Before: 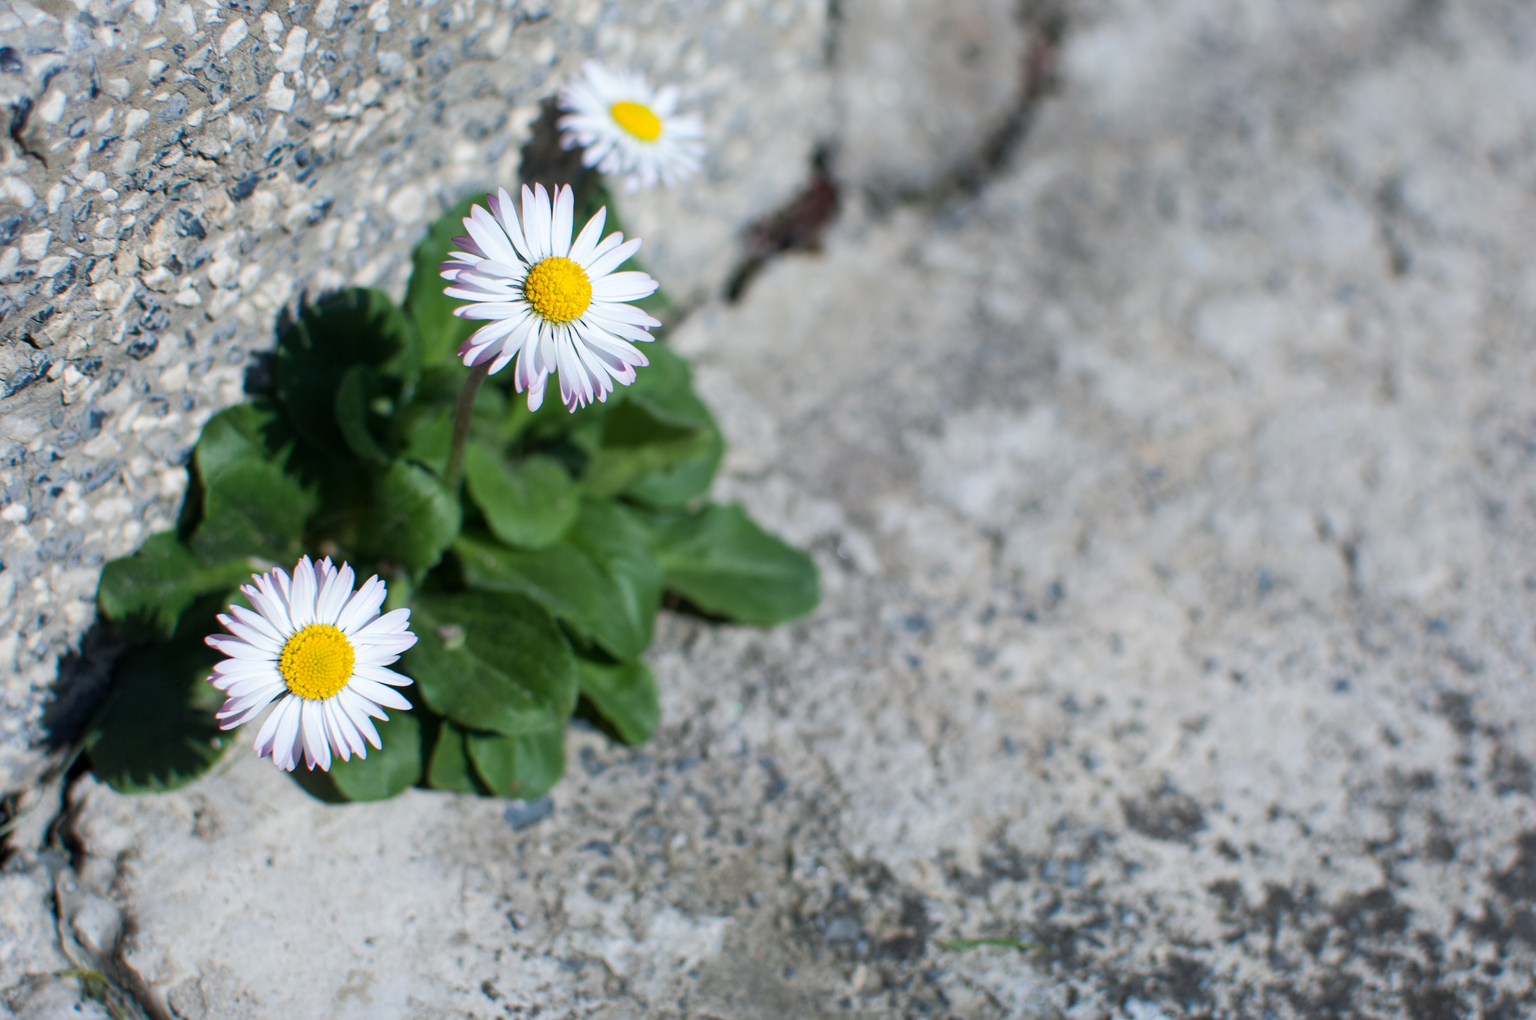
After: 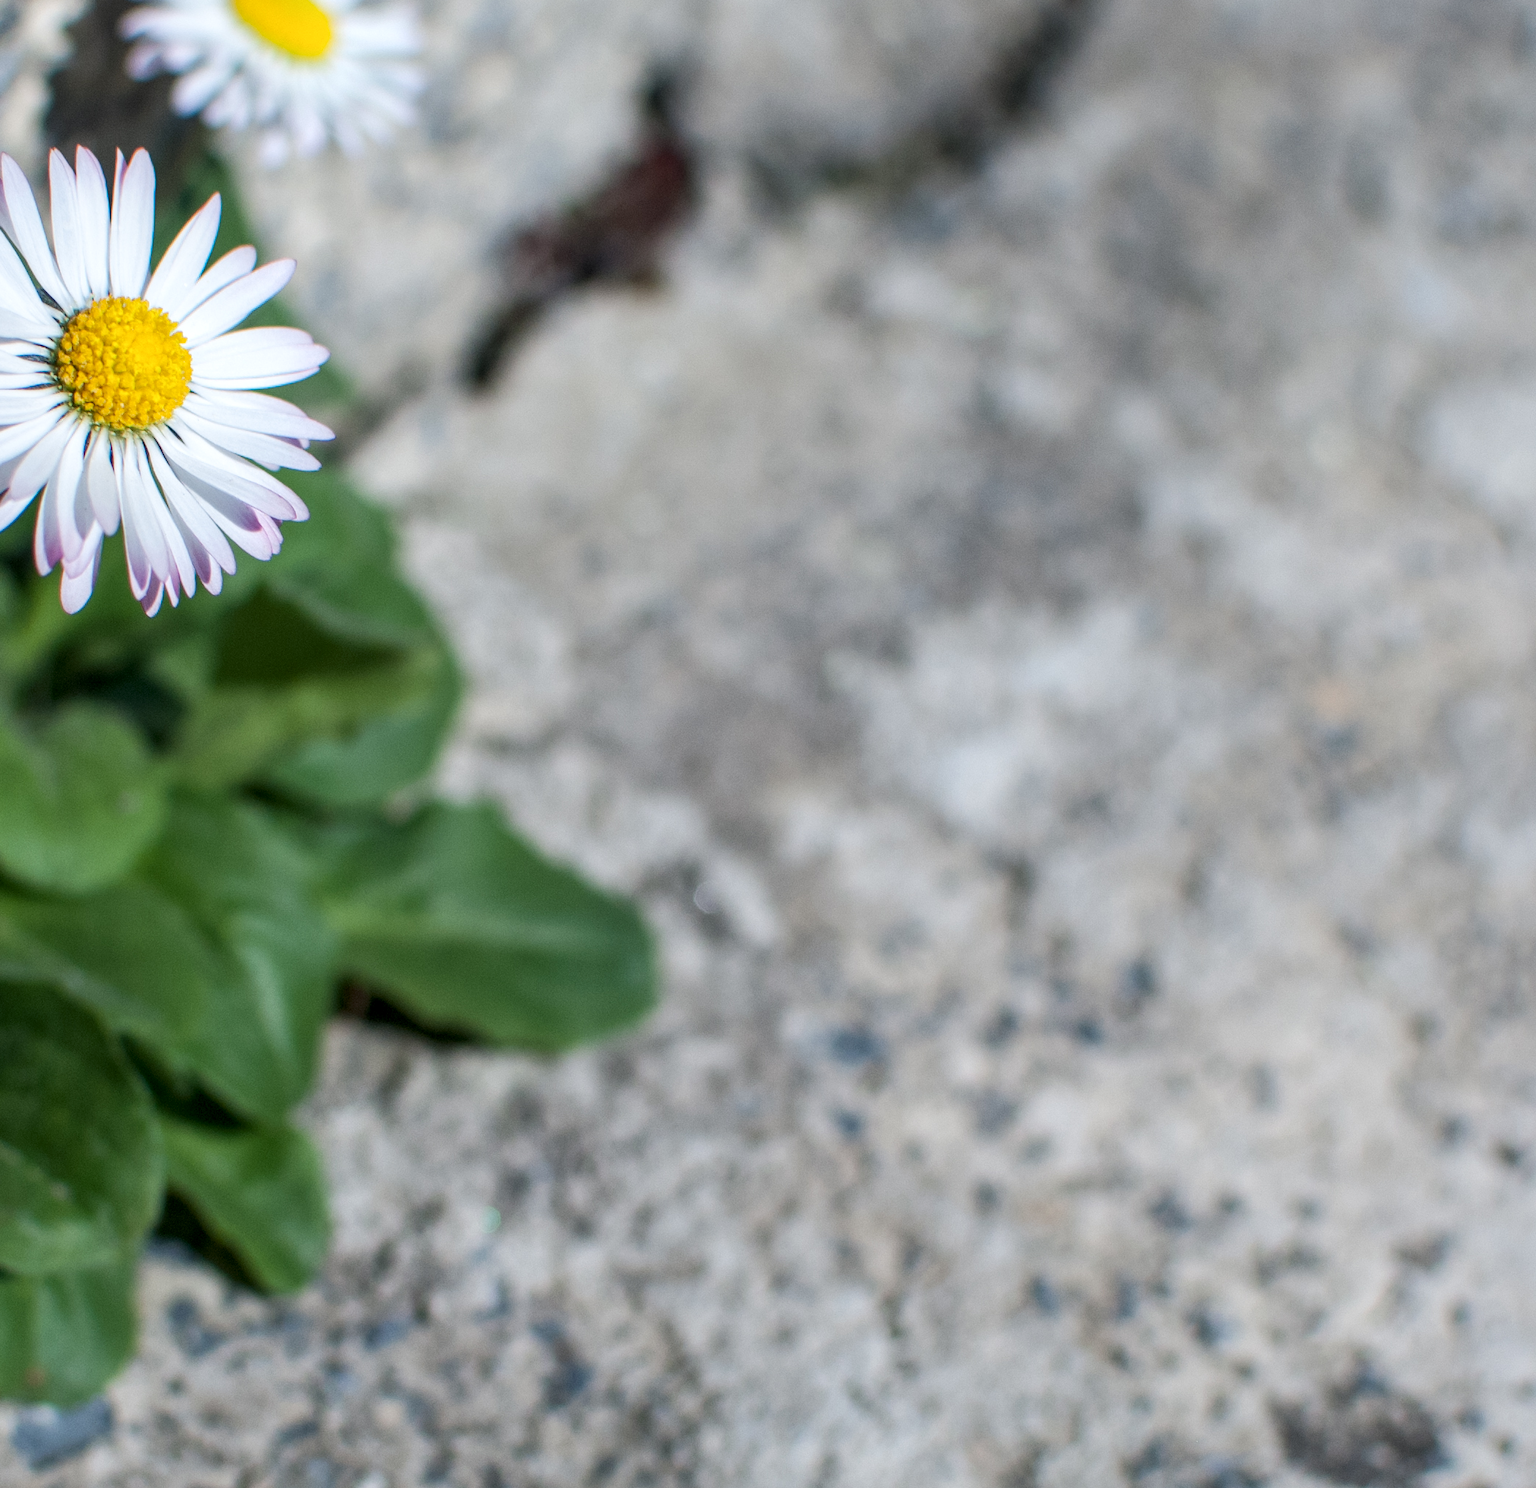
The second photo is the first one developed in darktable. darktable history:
local contrast: on, module defaults
crop: left 32.431%, top 10.946%, right 18.579%, bottom 17.578%
